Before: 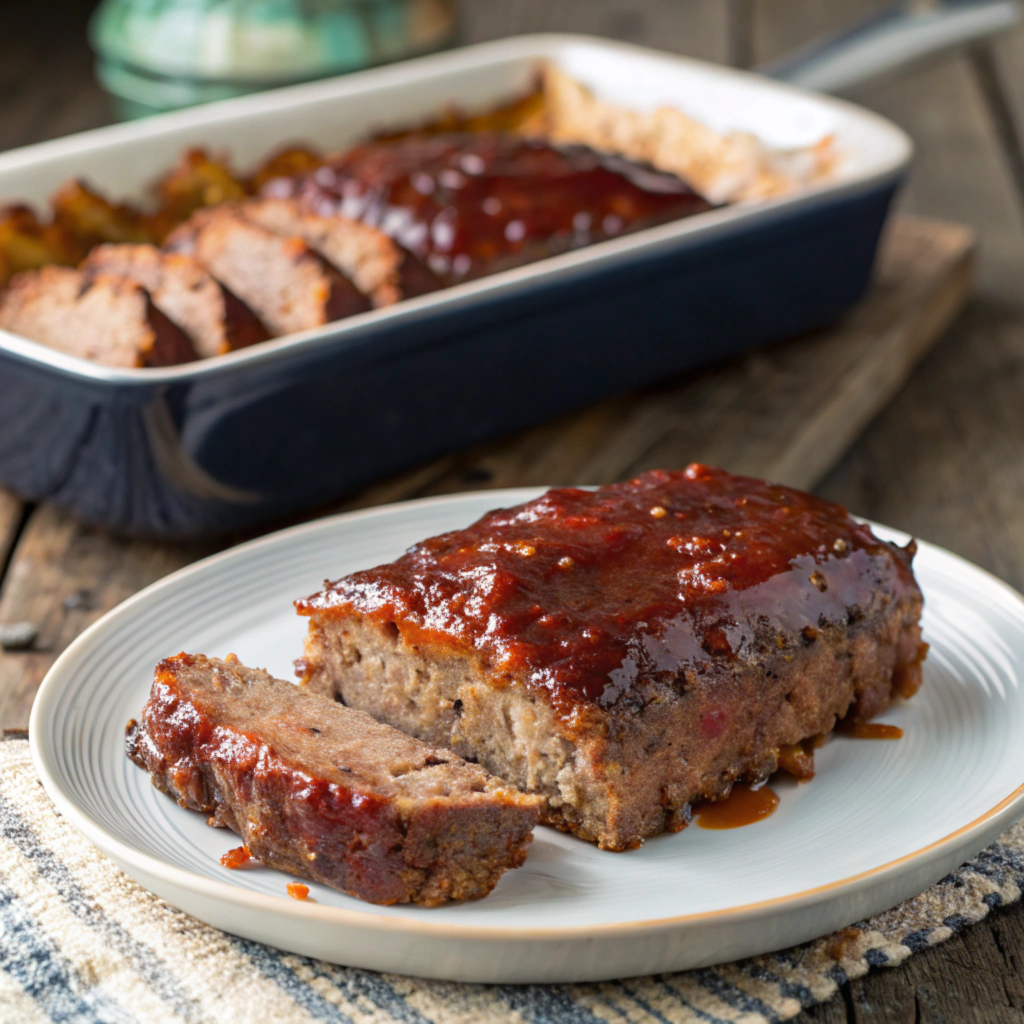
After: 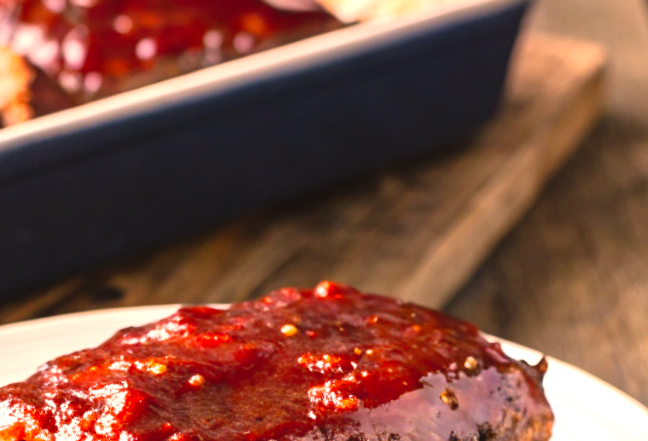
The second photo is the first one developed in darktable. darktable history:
exposure: black level correction 0, exposure 1.2 EV, compensate highlight preservation false
color correction: highlights a* 20.95, highlights b* 19.66
crop: left 36.06%, top 17.83%, right 0.571%, bottom 39.007%
tone curve: curves: ch0 [(0, 0.047) (0.15, 0.127) (0.46, 0.466) (0.751, 0.788) (1, 0.961)]; ch1 [(0, 0) (0.43, 0.408) (0.476, 0.469) (0.505, 0.501) (0.553, 0.557) (0.592, 0.58) (0.631, 0.625) (1, 1)]; ch2 [(0, 0) (0.505, 0.495) (0.55, 0.557) (0.583, 0.573) (1, 1)], preserve colors none
